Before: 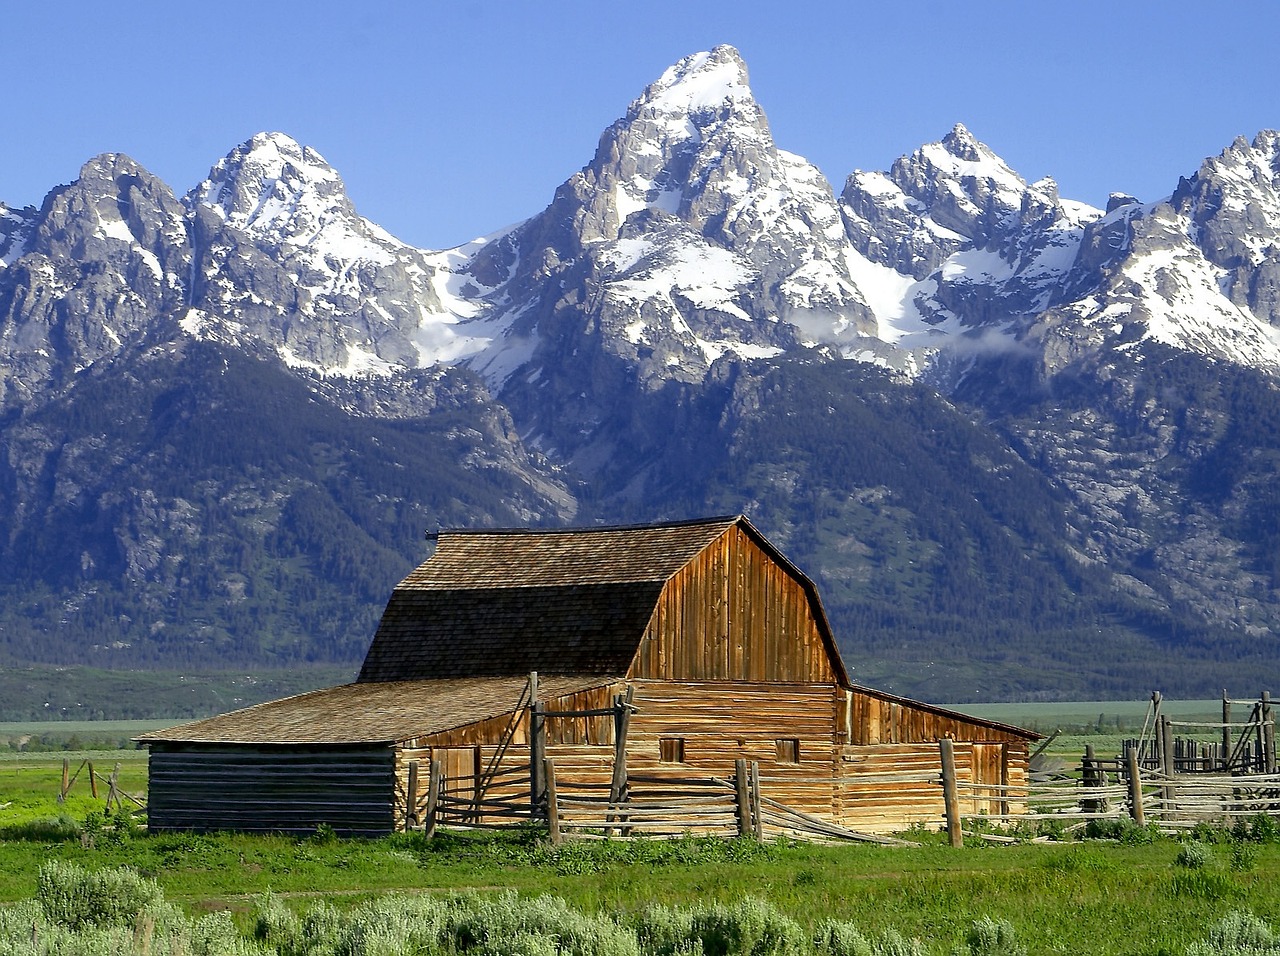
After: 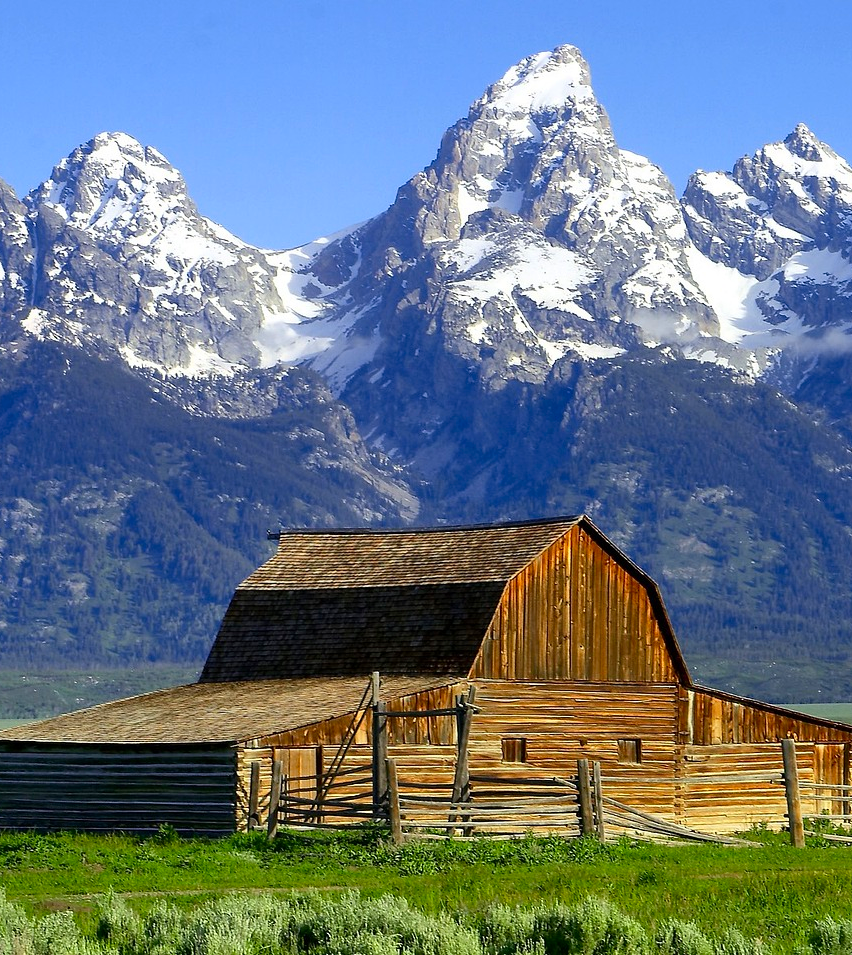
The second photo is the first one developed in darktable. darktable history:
contrast brightness saturation: contrast 0.09, saturation 0.28
shadows and highlights: shadows 52.35, highlights -28.66, soften with gaussian
crop and rotate: left 12.408%, right 20.956%
